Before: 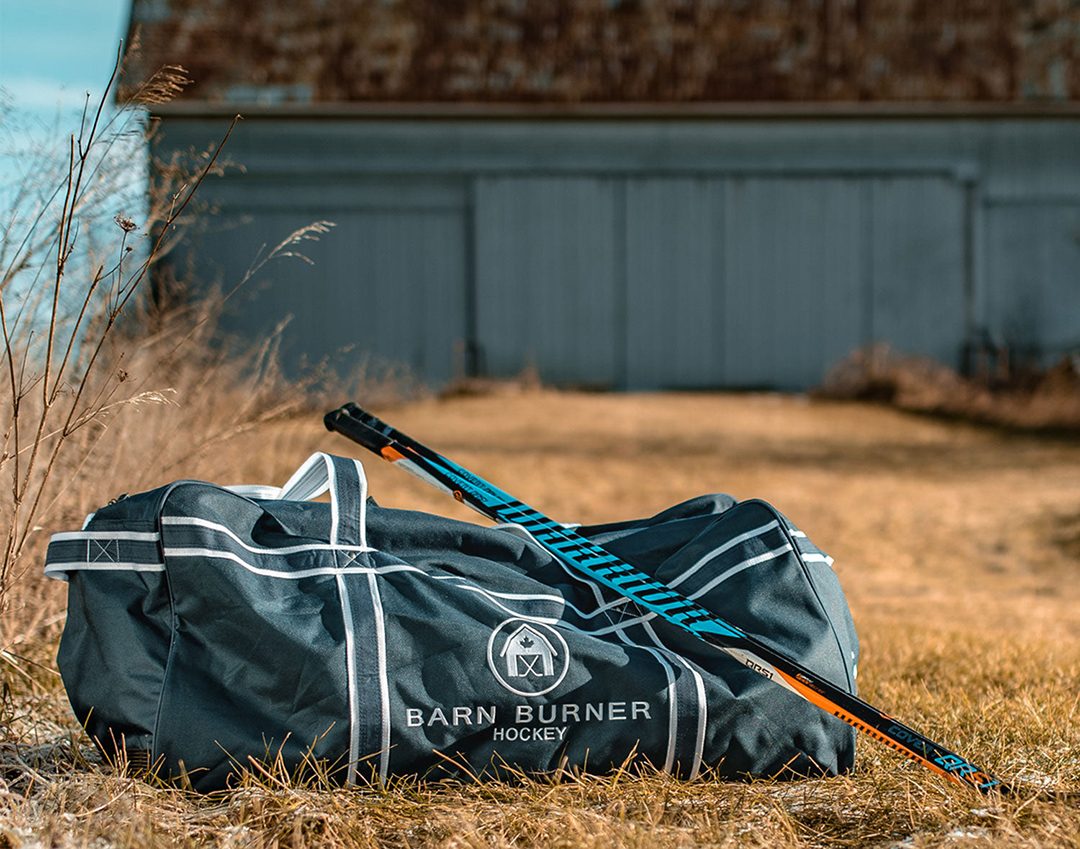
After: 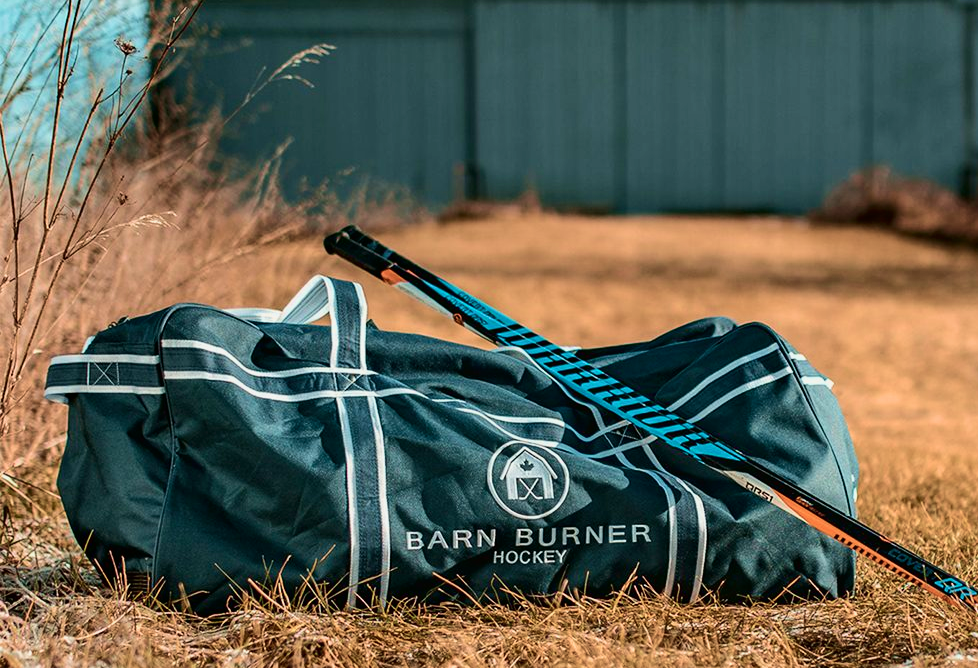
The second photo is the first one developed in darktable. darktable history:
crop: top 20.916%, right 9.437%, bottom 0.316%
color correction: saturation 0.8
tone curve: curves: ch0 [(0, 0) (0.068, 0.031) (0.175, 0.132) (0.337, 0.304) (0.498, 0.511) (0.748, 0.762) (0.993, 0.954)]; ch1 [(0, 0) (0.294, 0.184) (0.359, 0.34) (0.362, 0.35) (0.43, 0.41) (0.469, 0.453) (0.495, 0.489) (0.54, 0.563) (0.612, 0.641) (1, 1)]; ch2 [(0, 0) (0.431, 0.419) (0.495, 0.502) (0.524, 0.534) (0.557, 0.56) (0.634, 0.654) (0.728, 0.722) (1, 1)], color space Lab, independent channels, preserve colors none
velvia: strength 39.63%
